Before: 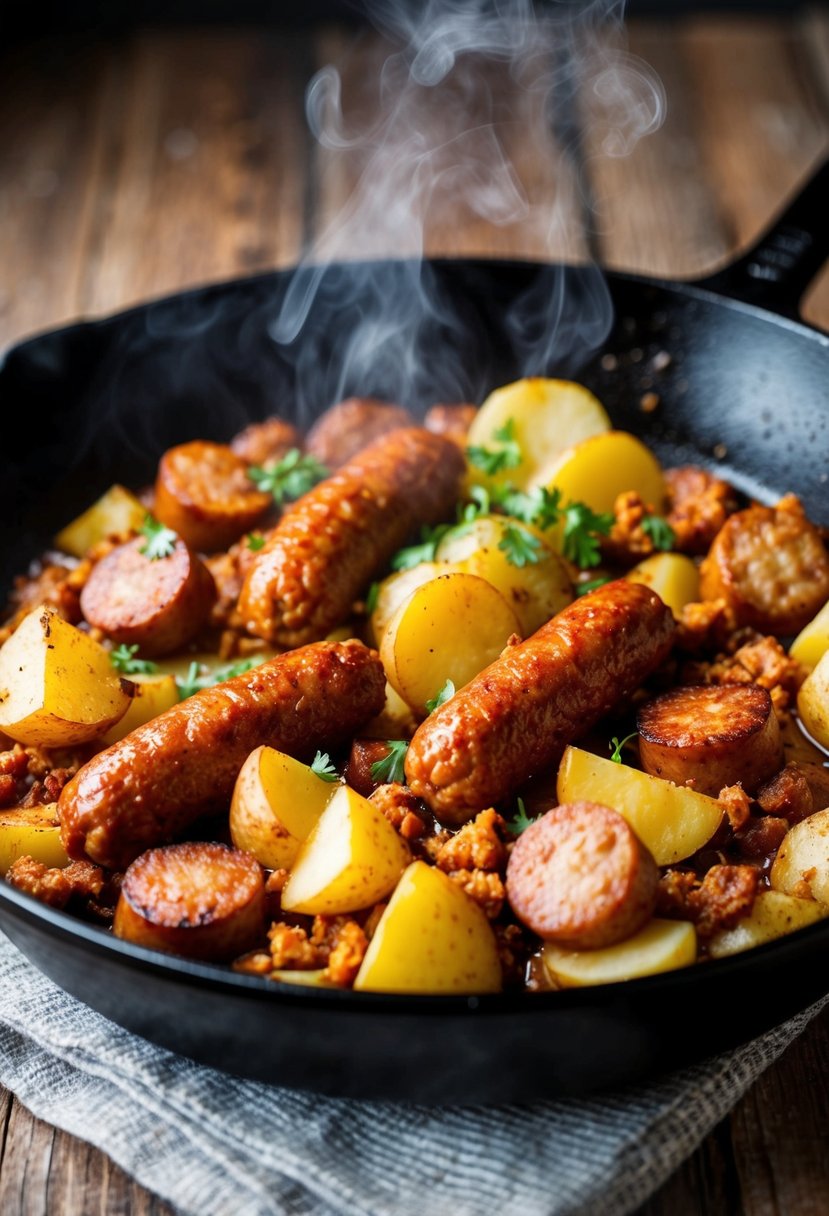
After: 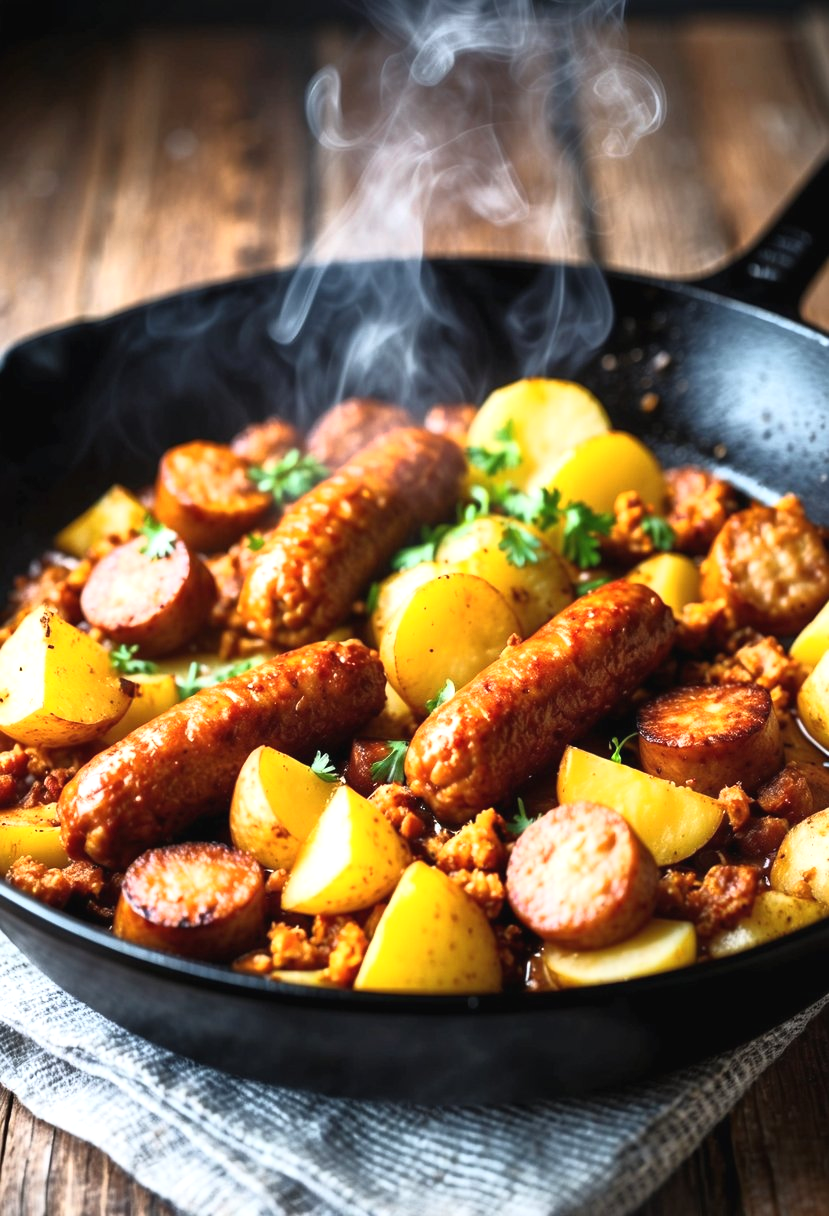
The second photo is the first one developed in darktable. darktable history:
exposure: black level correction -0.002, exposure 0.54 EV, compensate exposure bias true, compensate highlight preservation false
base curve: curves: ch0 [(0, 0) (0.257, 0.25) (0.482, 0.586) (0.757, 0.871) (1, 1)]
